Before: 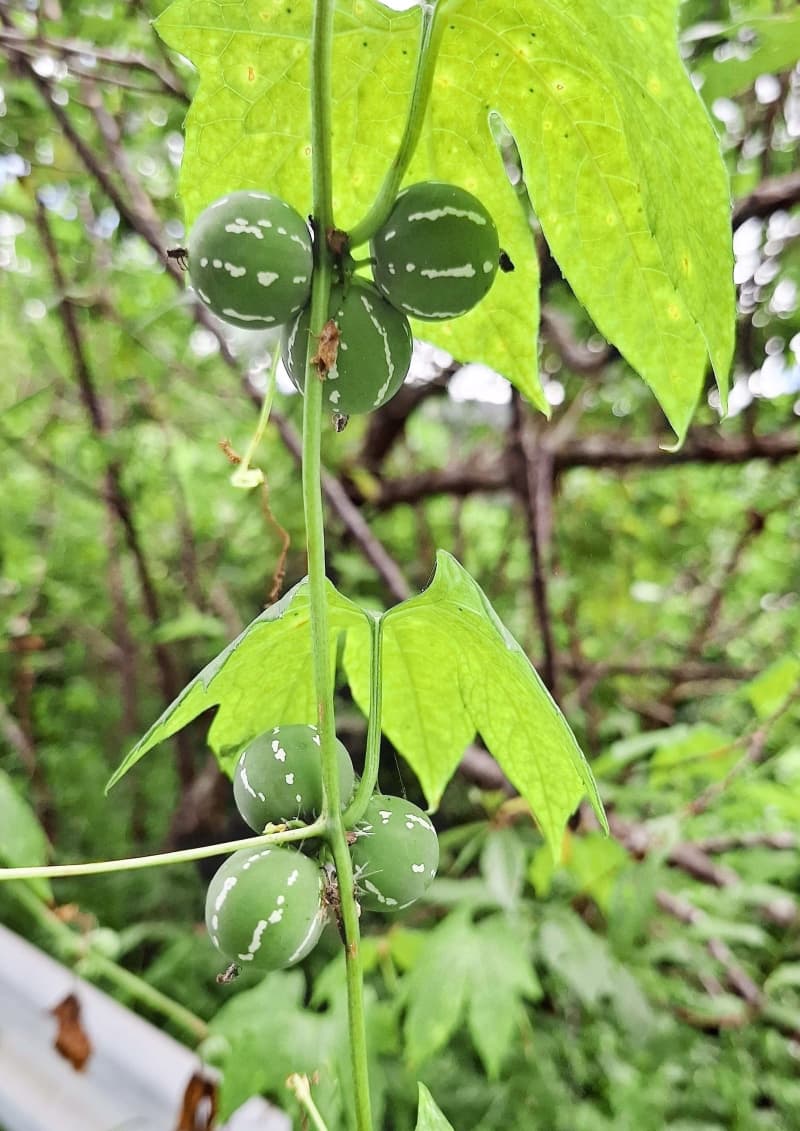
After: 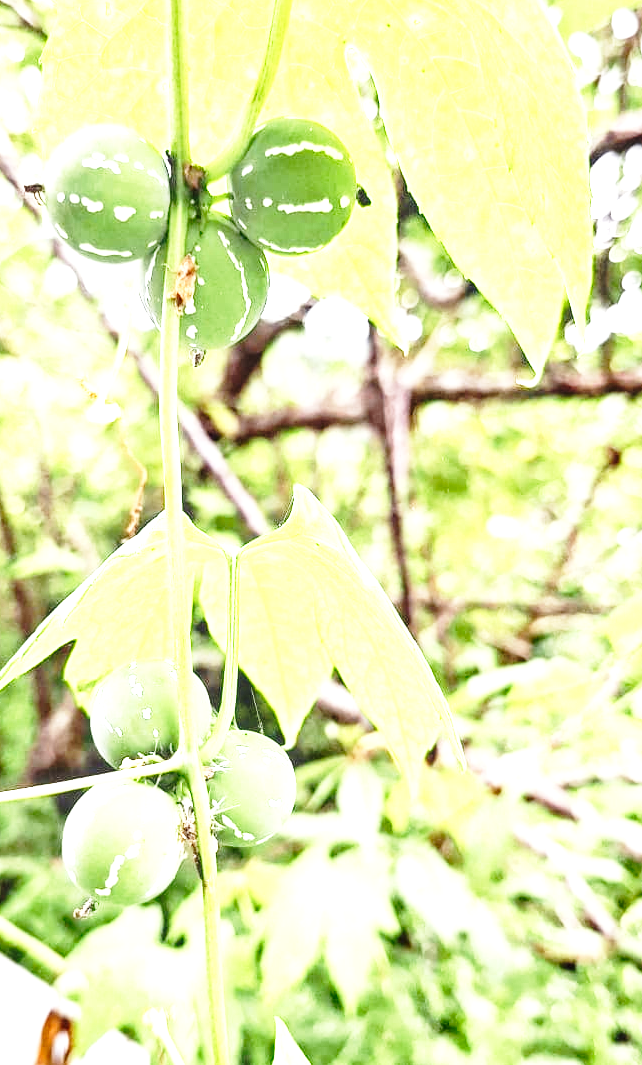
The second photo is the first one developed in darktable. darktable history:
base curve: curves: ch0 [(0, 0) (0.028, 0.03) (0.121, 0.232) (0.46, 0.748) (0.859, 0.968) (1, 1)], preserve colors none
tone equalizer: -7 EV 0.13 EV, smoothing diameter 25%, edges refinement/feathering 10, preserve details guided filter
exposure: black level correction 0, exposure 1.5 EV, compensate highlight preservation false
crop and rotate: left 17.959%, top 5.771%, right 1.742%
local contrast: on, module defaults
